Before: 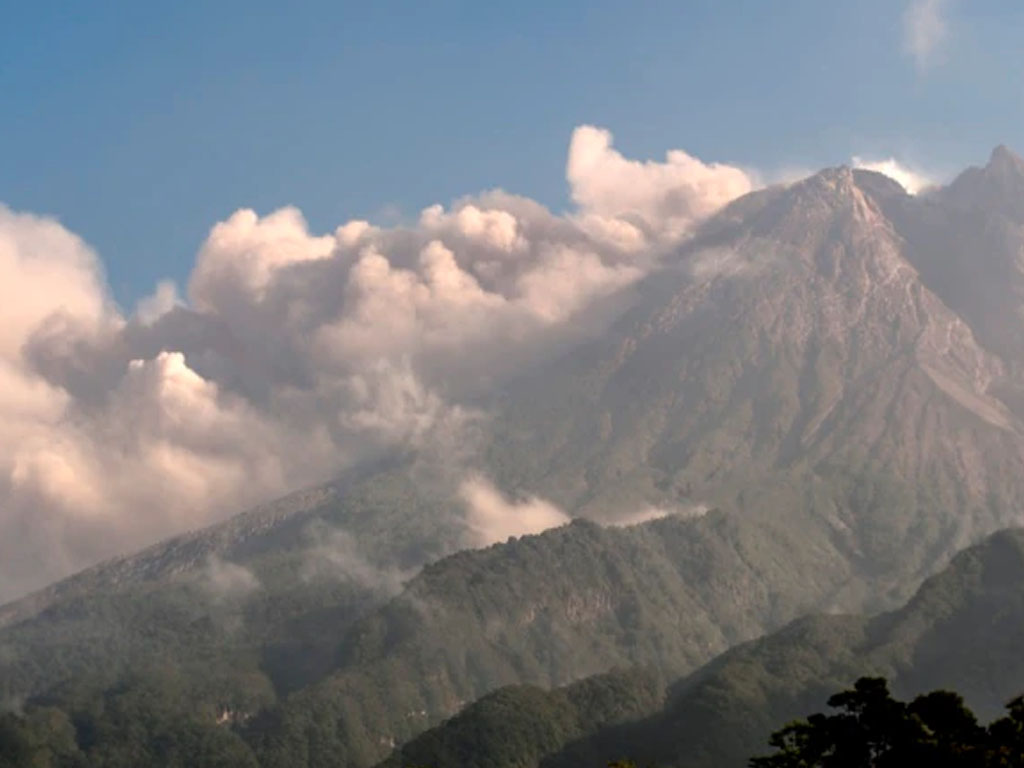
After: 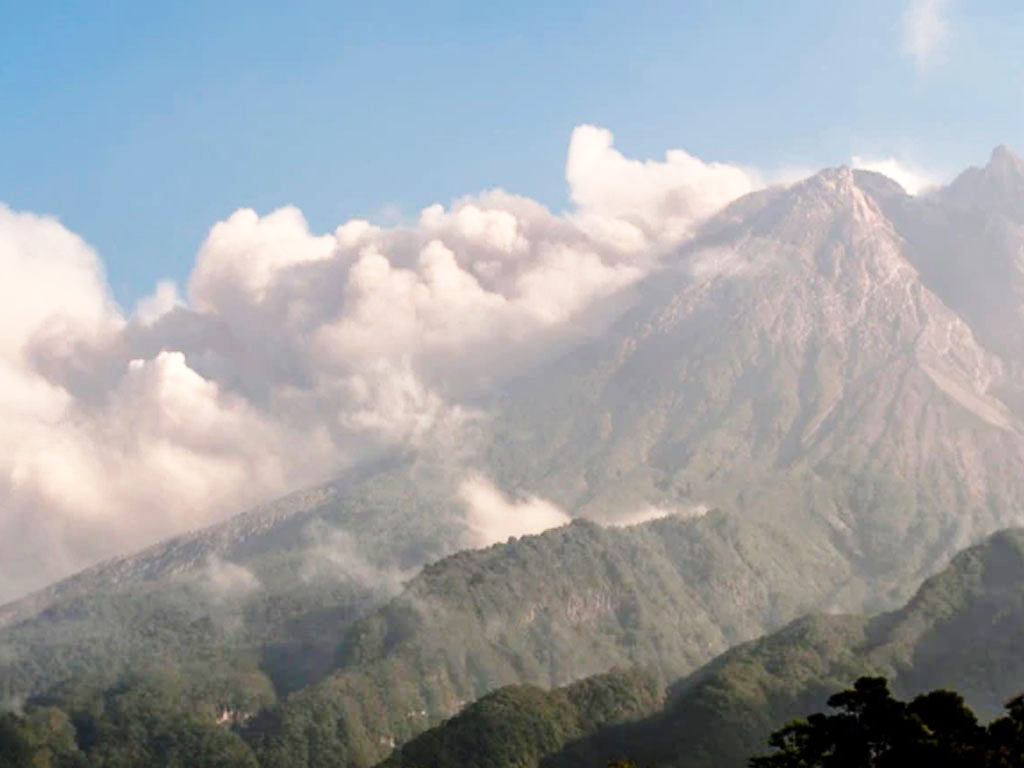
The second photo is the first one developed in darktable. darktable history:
base curve: curves: ch0 [(0, 0) (0.028, 0.03) (0.121, 0.232) (0.46, 0.748) (0.859, 0.968) (1, 1)], preserve colors none
vibrance: on, module defaults
